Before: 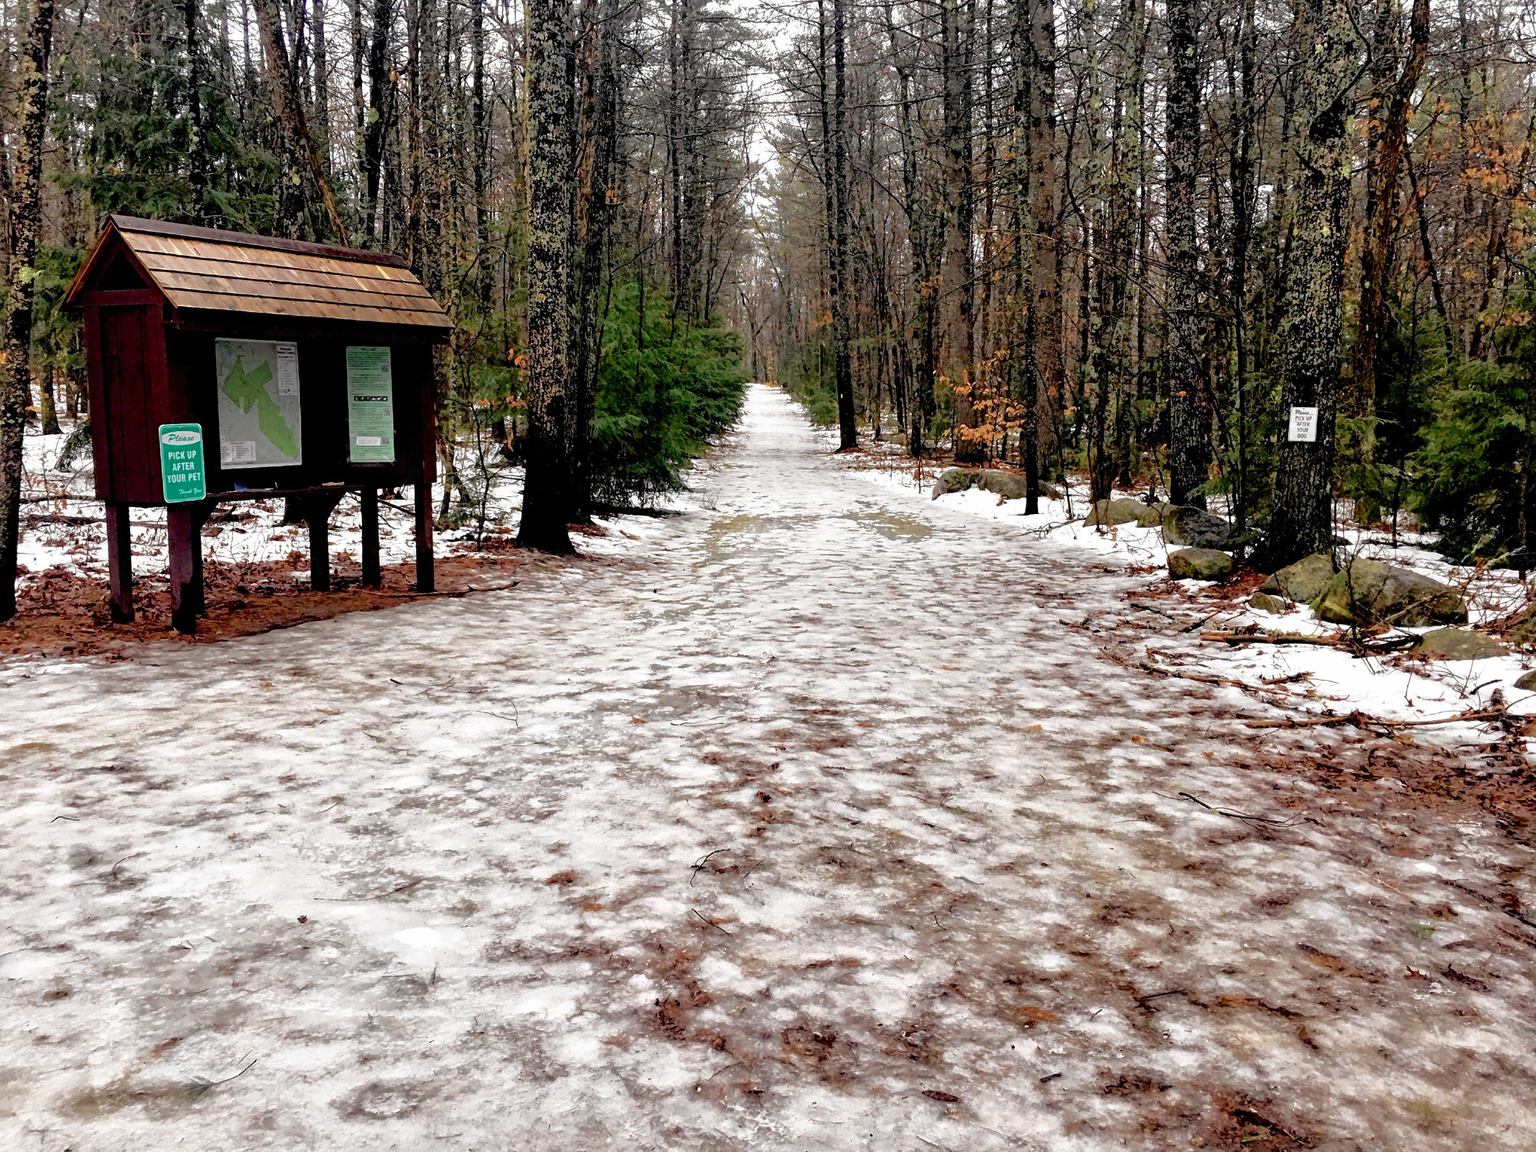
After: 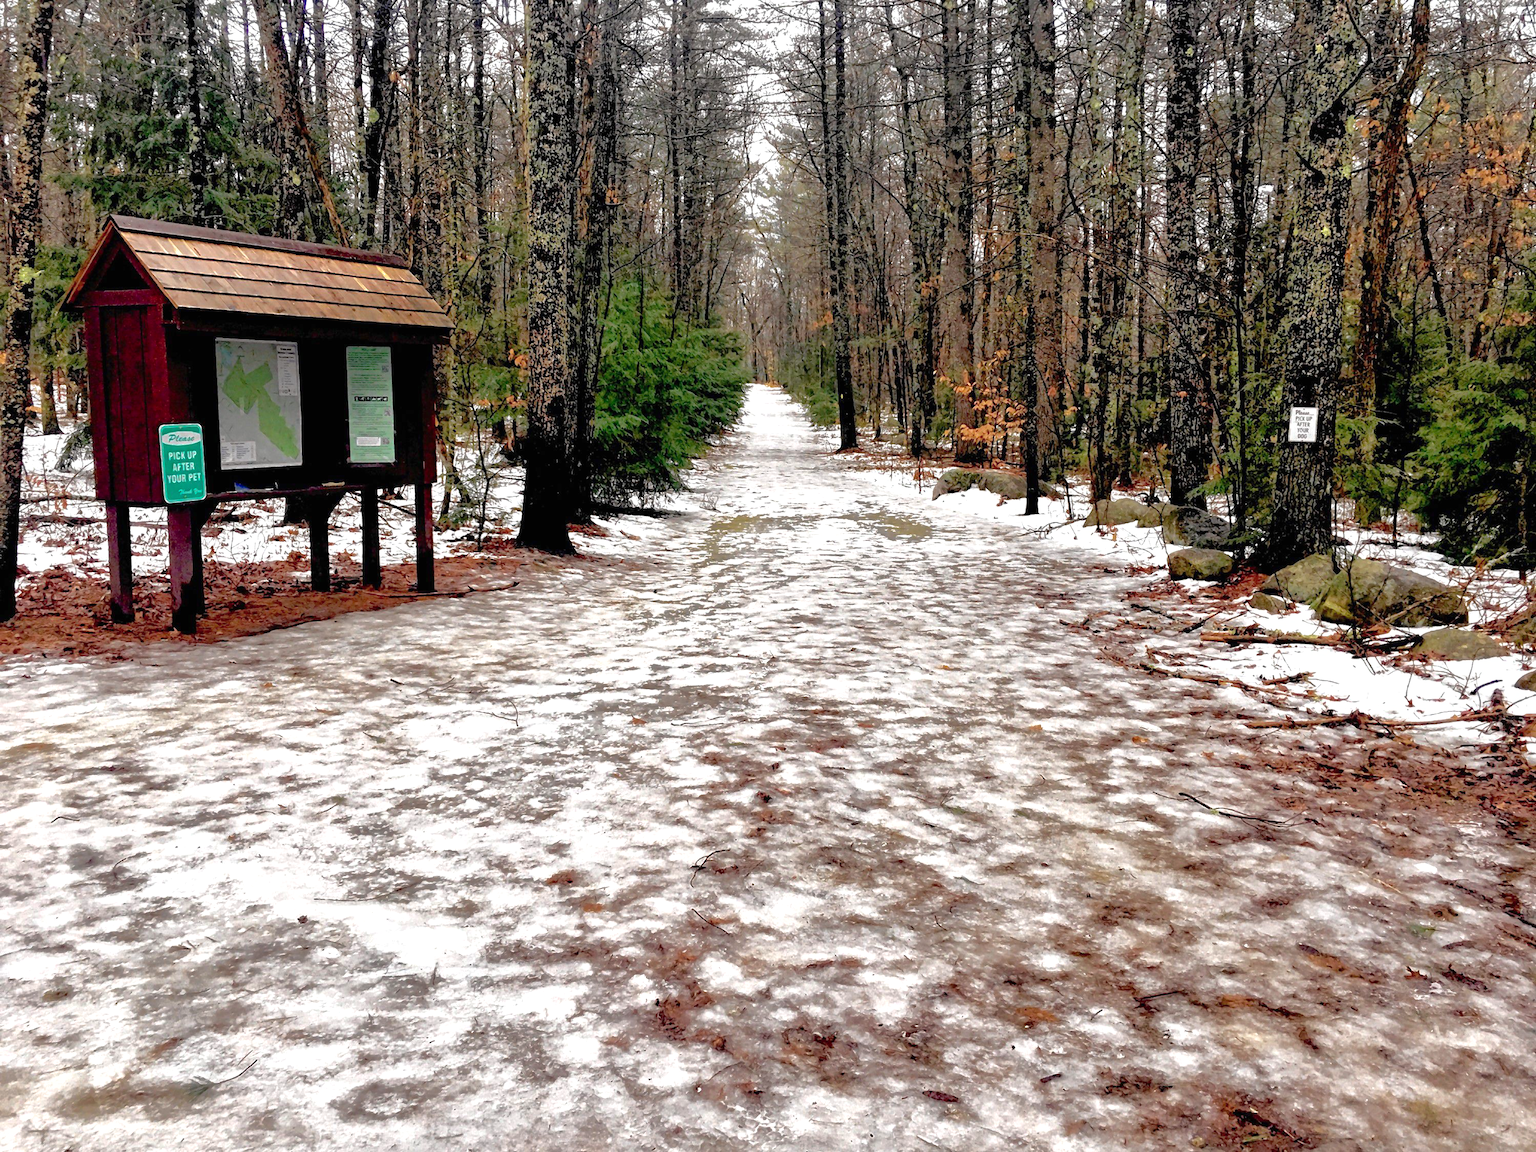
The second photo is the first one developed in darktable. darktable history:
exposure: black level correction 0, exposure 0.3 EV, compensate exposure bias true, compensate highlight preservation false
shadows and highlights: highlights color adjustment 72.83%
